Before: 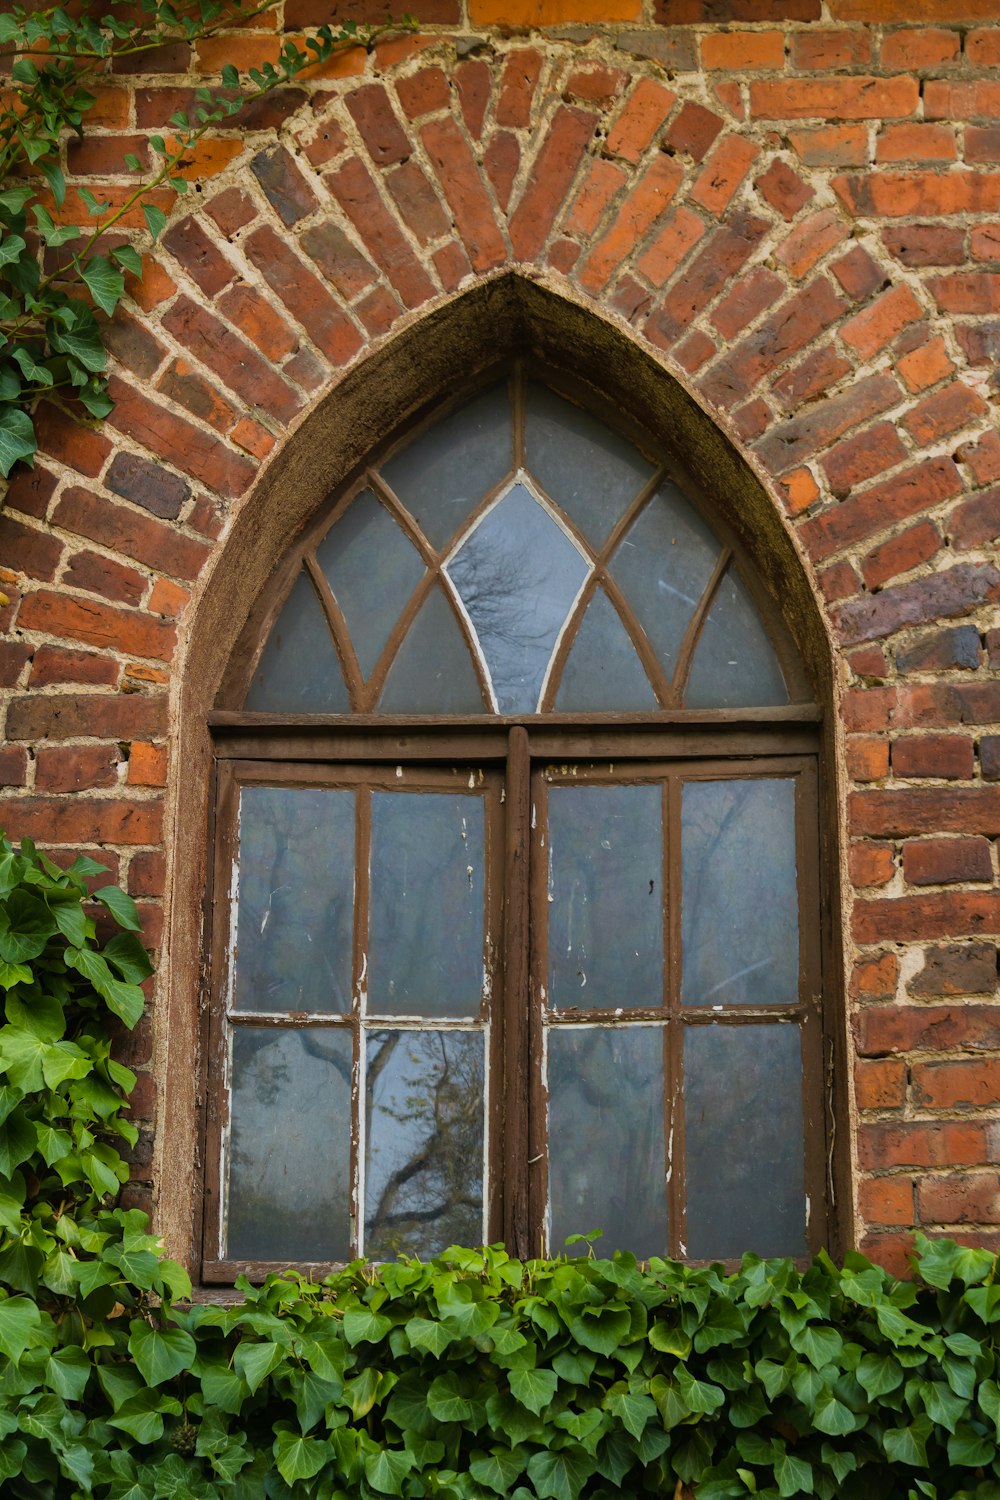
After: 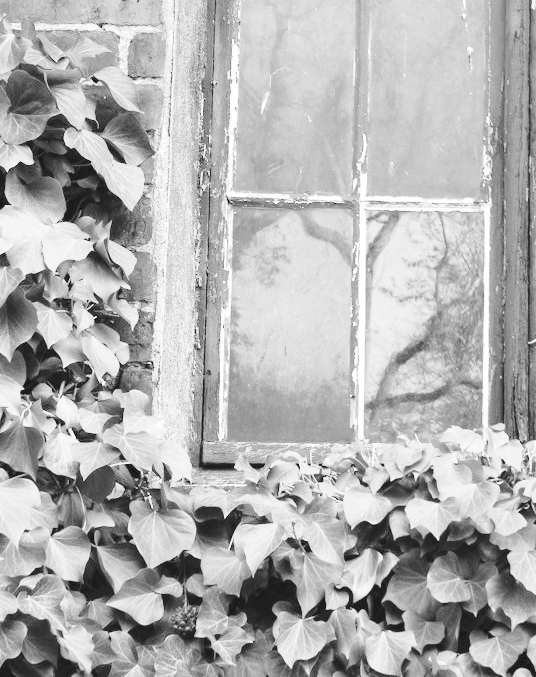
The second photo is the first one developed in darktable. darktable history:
color zones: curves: ch1 [(0, -0.394) (0.143, -0.394) (0.286, -0.394) (0.429, -0.392) (0.571, -0.391) (0.714, -0.391) (0.857, -0.391) (1, -0.394)]
exposure: black level correction 0, exposure 1.385 EV, compensate exposure bias true, compensate highlight preservation false
crop and rotate: top 54.653%, right 46.371%, bottom 0.195%
velvia: strength 50.71%, mid-tones bias 0.516
contrast brightness saturation: brightness 0.184, saturation -0.489
color balance rgb: shadows lift › luminance -28.881%, shadows lift › chroma 10.216%, shadows lift › hue 229.19°, global offset › luminance 0.5%, global offset › hue 56.56°, perceptual saturation grading › global saturation 14.947%
tone curve: curves: ch0 [(0.003, 0.023) (0.071, 0.052) (0.236, 0.197) (0.466, 0.557) (0.644, 0.748) (0.803, 0.88) (0.994, 0.968)]; ch1 [(0, 0) (0.262, 0.227) (0.417, 0.386) (0.469, 0.467) (0.502, 0.498) (0.528, 0.53) (0.573, 0.57) (0.605, 0.621) (0.644, 0.671) (0.686, 0.728) (0.994, 0.987)]; ch2 [(0, 0) (0.262, 0.188) (0.385, 0.353) (0.427, 0.424) (0.495, 0.493) (0.515, 0.534) (0.547, 0.556) (0.589, 0.613) (0.644, 0.748) (1, 1)], color space Lab, independent channels, preserve colors none
